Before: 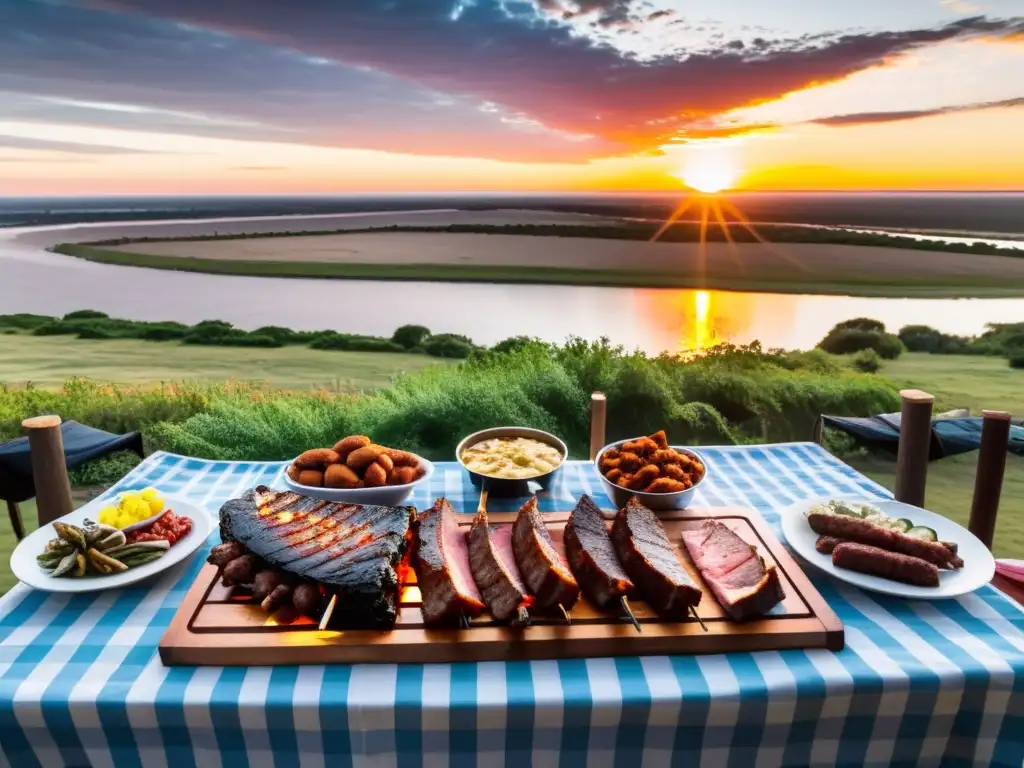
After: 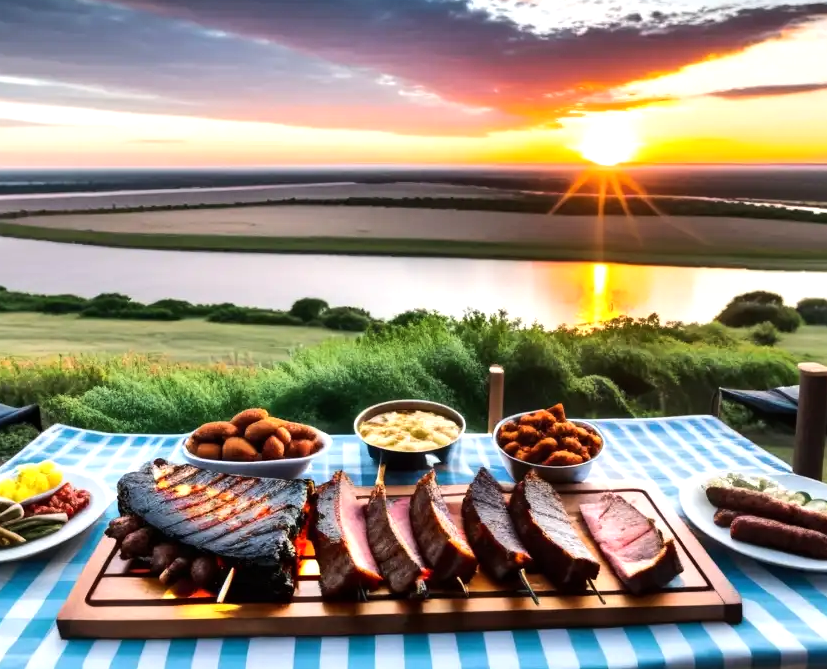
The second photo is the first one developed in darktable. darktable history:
tone equalizer: -8 EV -0.384 EV, -7 EV -0.392 EV, -6 EV -0.297 EV, -5 EV -0.258 EV, -3 EV 0.254 EV, -2 EV 0.346 EV, -1 EV 0.368 EV, +0 EV 0.447 EV, edges refinement/feathering 500, mask exposure compensation -1.57 EV, preserve details no
crop: left 9.987%, top 3.584%, right 9.173%, bottom 9.205%
